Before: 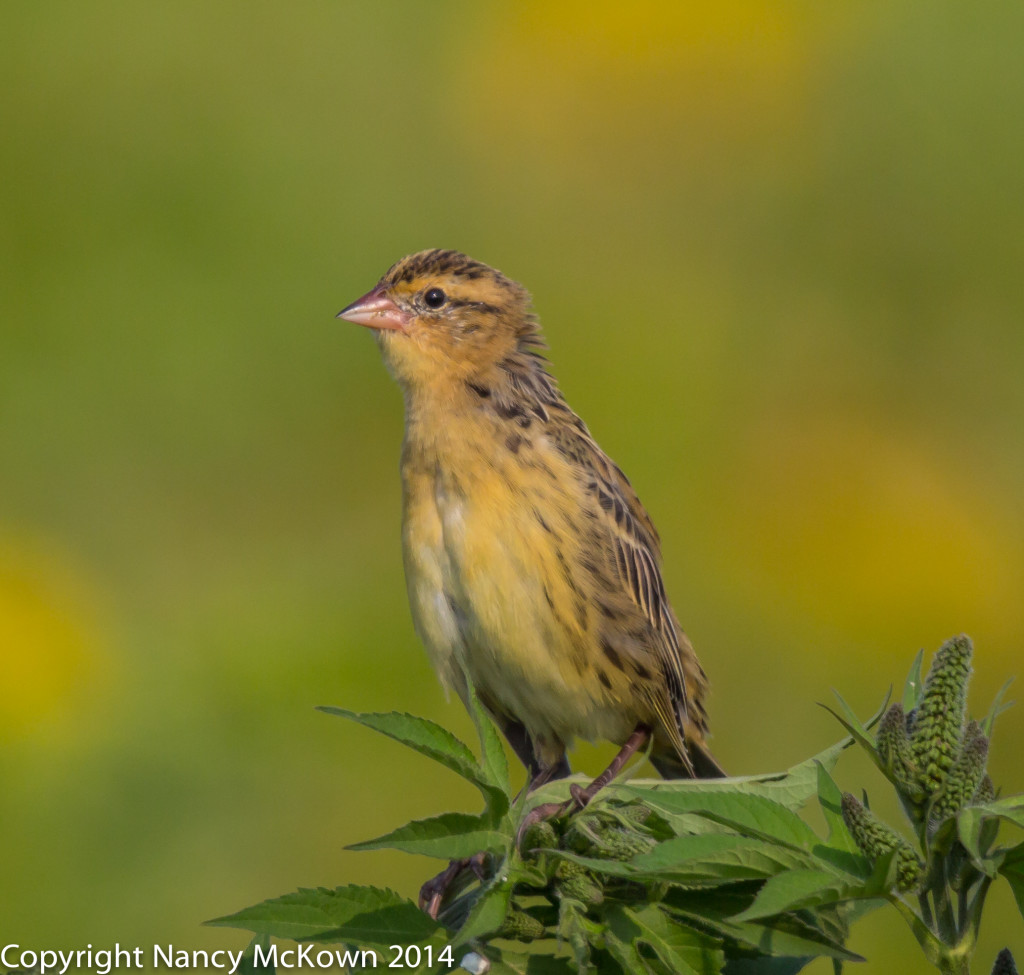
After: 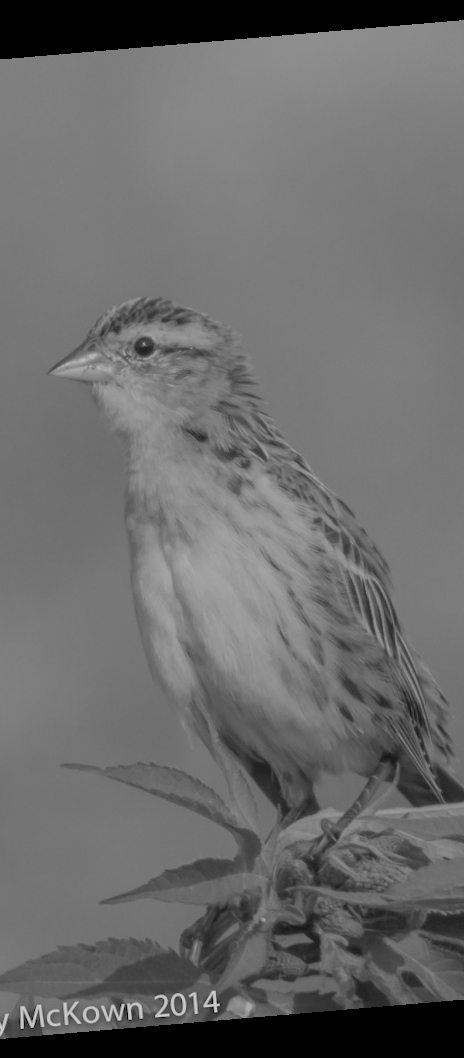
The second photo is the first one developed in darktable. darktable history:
crop: left 28.583%, right 29.231%
color balance rgb: shadows lift › chroma 1%, shadows lift › hue 113°, highlights gain › chroma 0.2%, highlights gain › hue 333°, perceptual saturation grading › global saturation 20%, perceptual saturation grading › highlights -50%, perceptual saturation grading › shadows 25%, contrast -30%
rotate and perspective: rotation -4.86°, automatic cropping off
monochrome: on, module defaults
